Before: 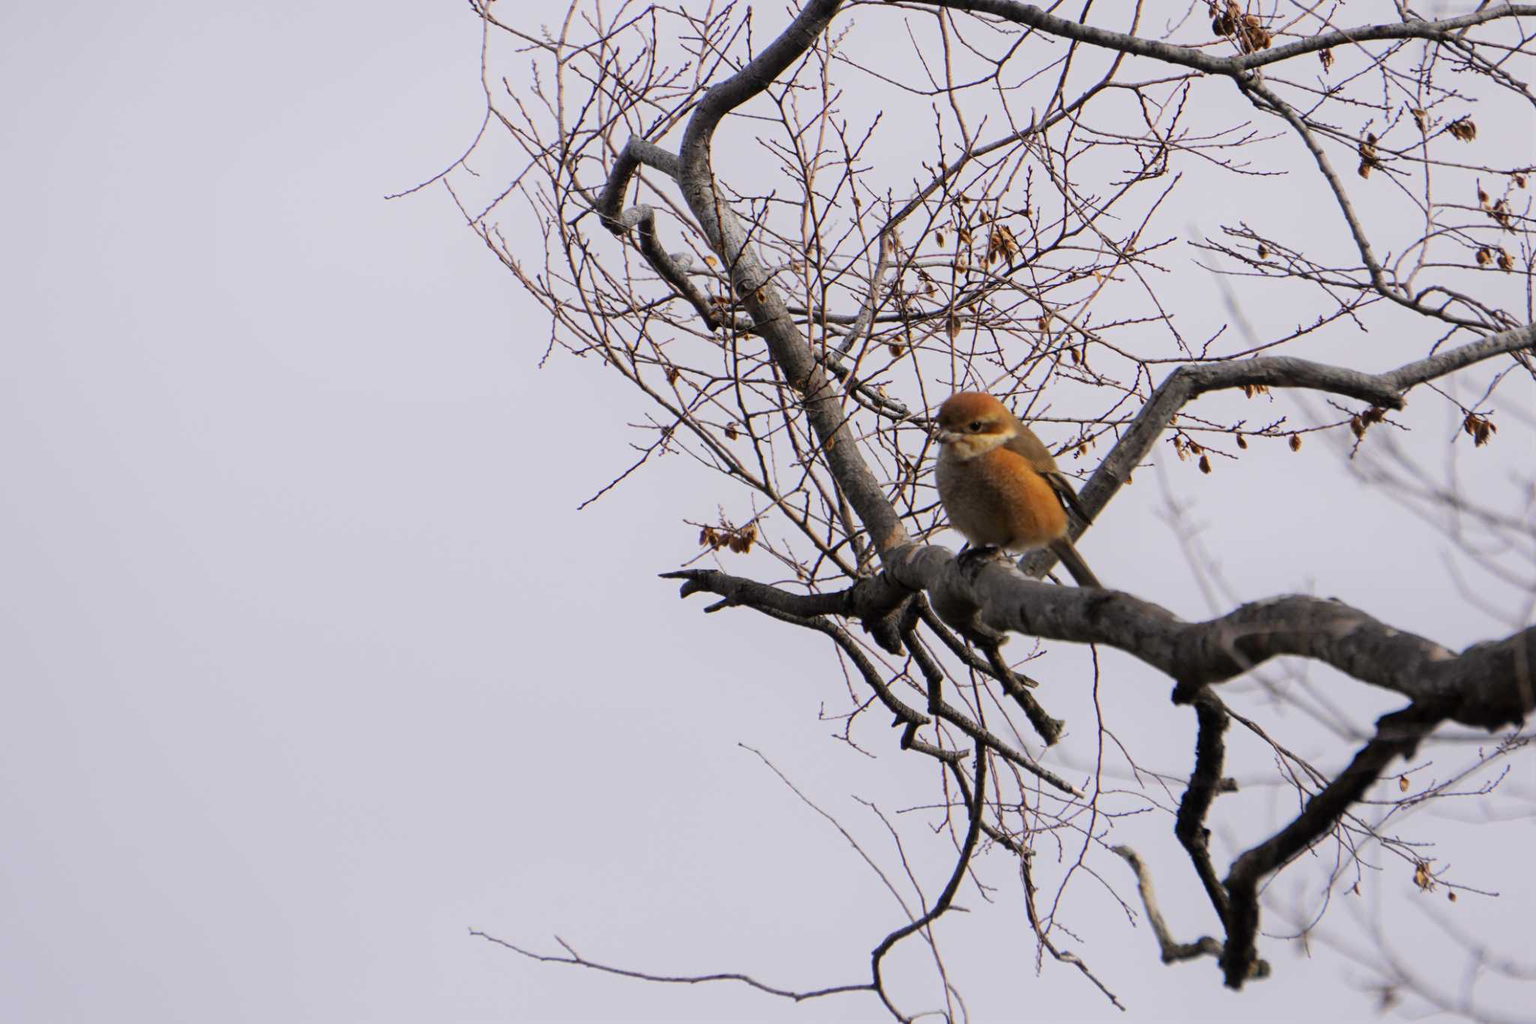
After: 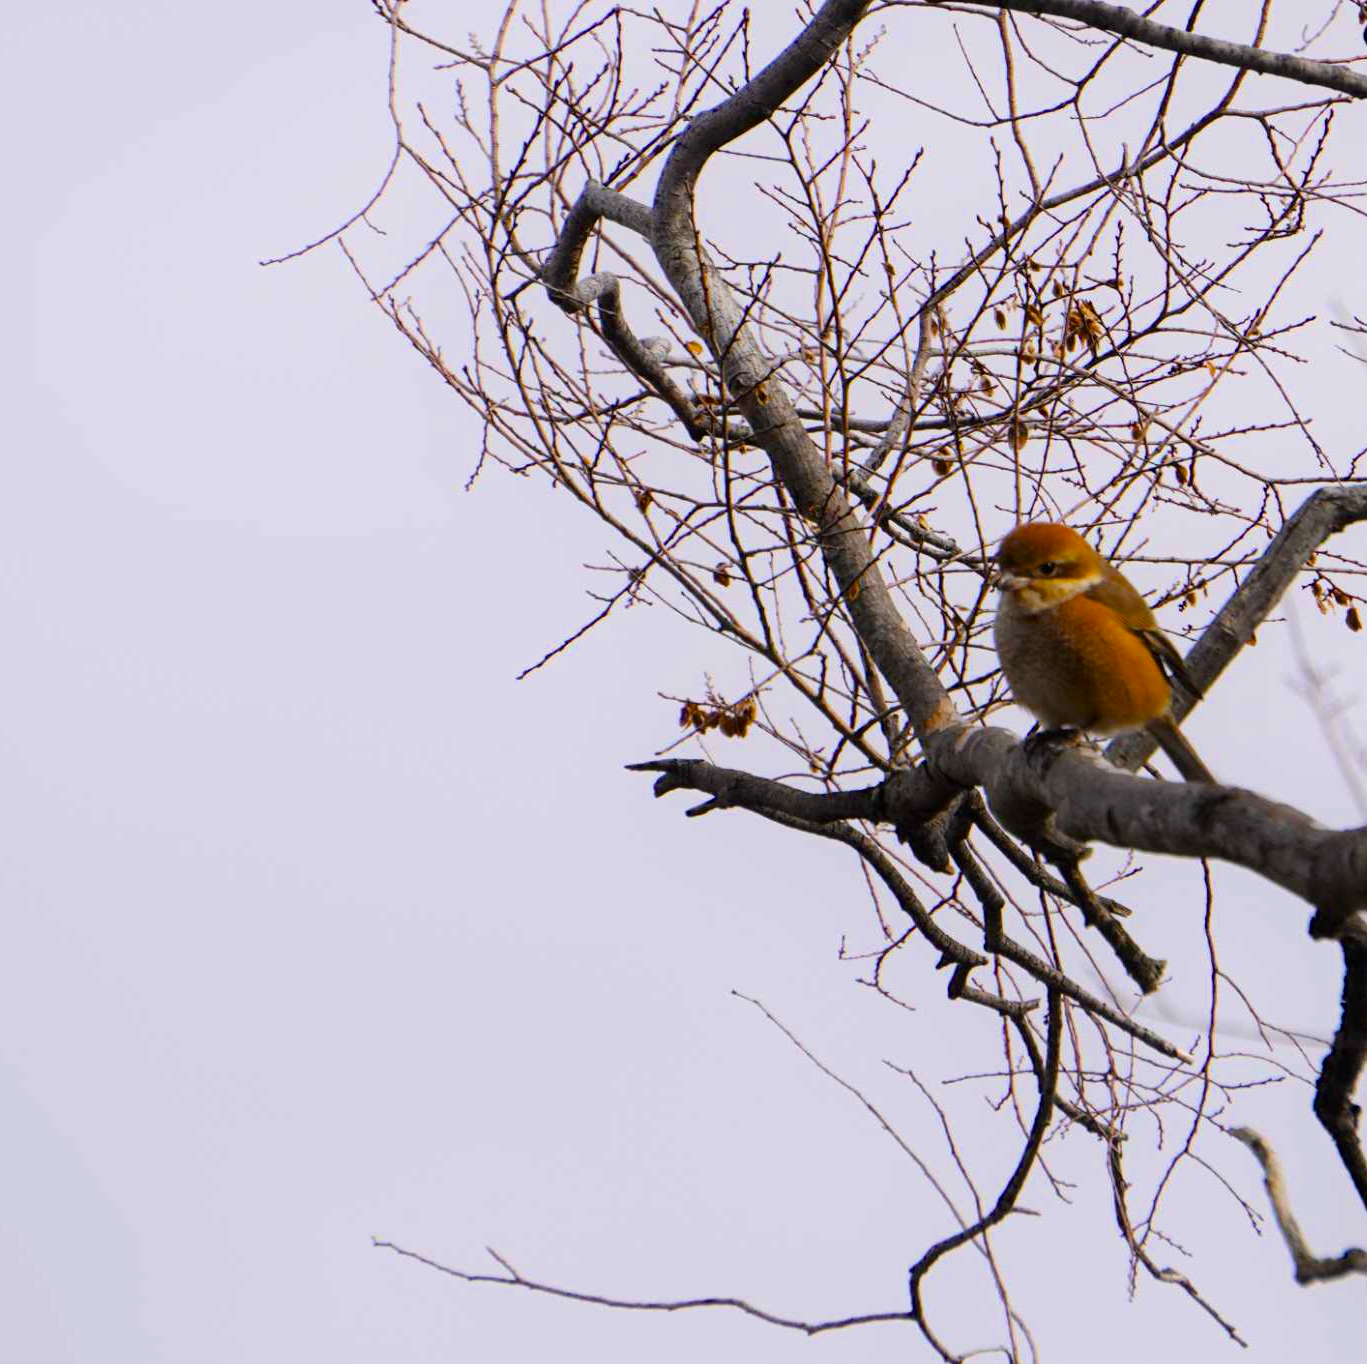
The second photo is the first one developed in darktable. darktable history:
color balance rgb: perceptual saturation grading › global saturation 29.575%, perceptual brilliance grading › highlights 7.604%, perceptual brilliance grading › mid-tones 4.011%, perceptual brilliance grading › shadows 2.479%, global vibrance 16.792%, saturation formula JzAzBz (2021)
crop and rotate: left 12.381%, right 20.858%
